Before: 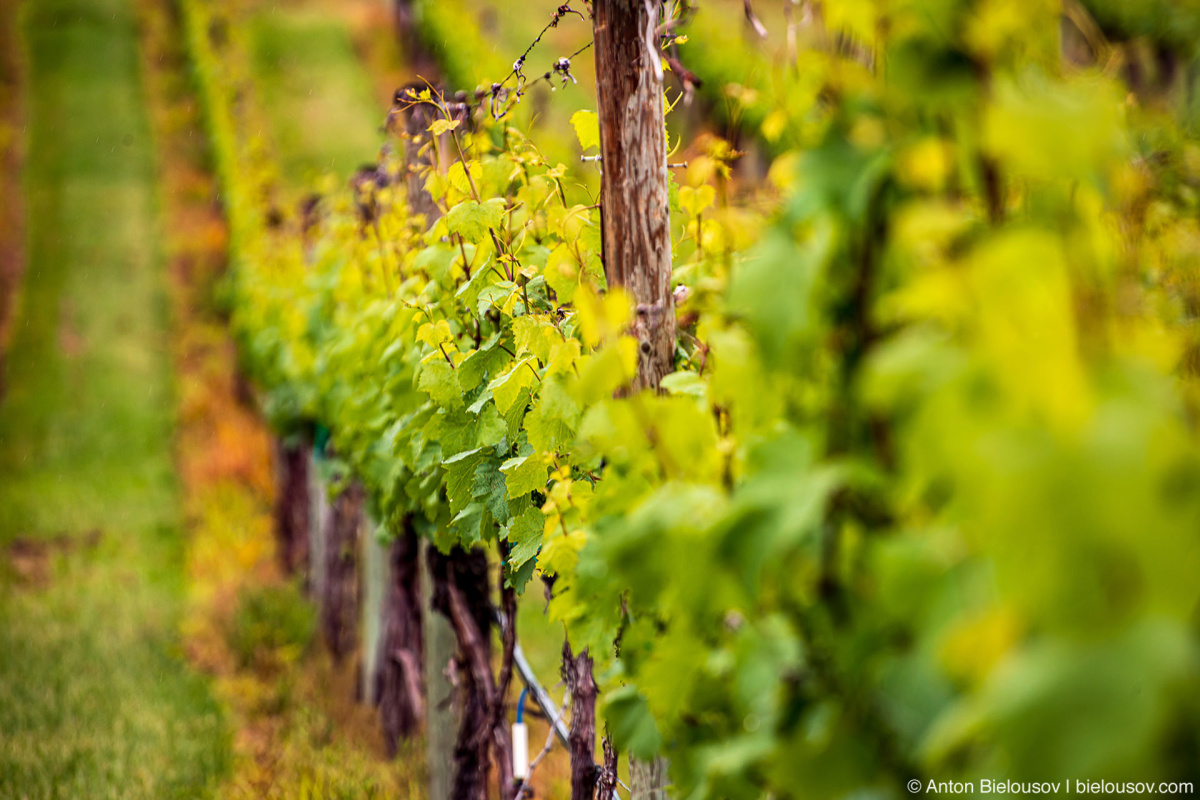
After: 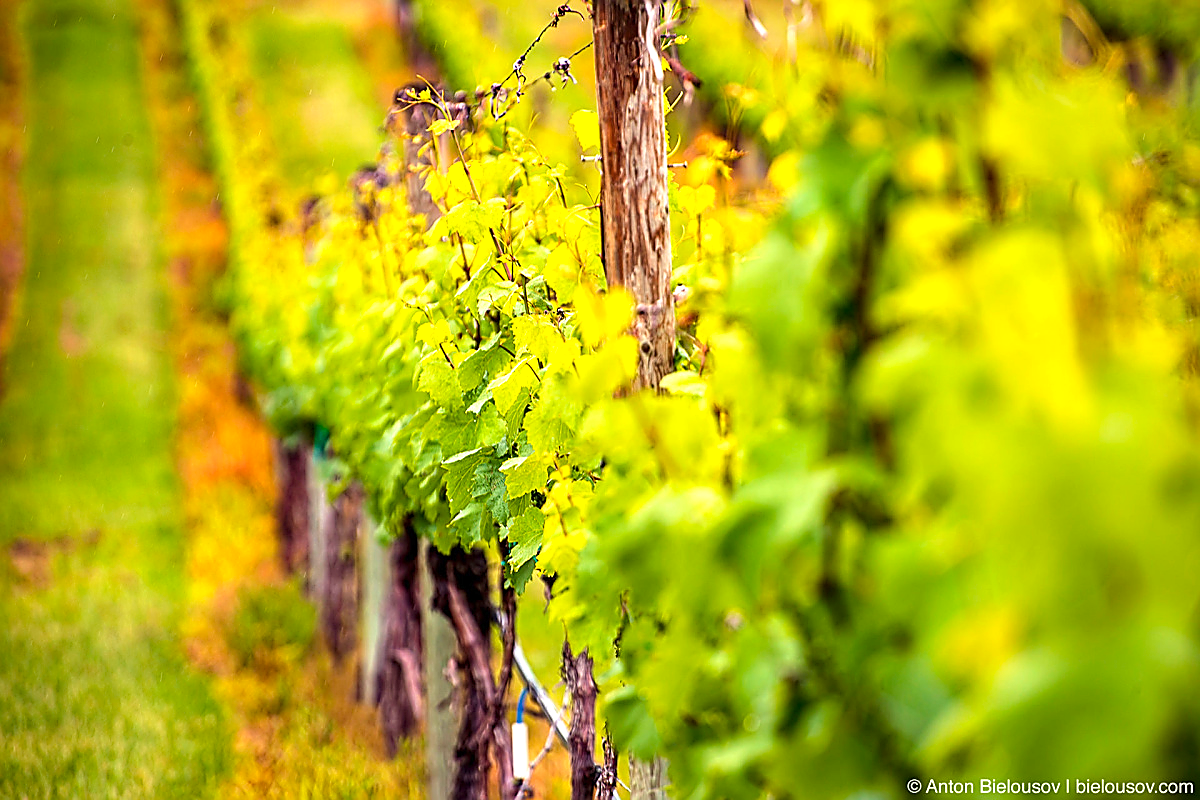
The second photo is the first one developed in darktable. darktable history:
sharpen: radius 1.364, amount 1.257, threshold 0.733
tone equalizer: on, module defaults
color balance rgb: perceptual saturation grading › global saturation 9.825%, perceptual brilliance grading › mid-tones 10.215%, perceptual brilliance grading › shadows 15.282%
color correction: highlights b* 2.96
exposure: exposure 0.668 EV, compensate highlight preservation false
